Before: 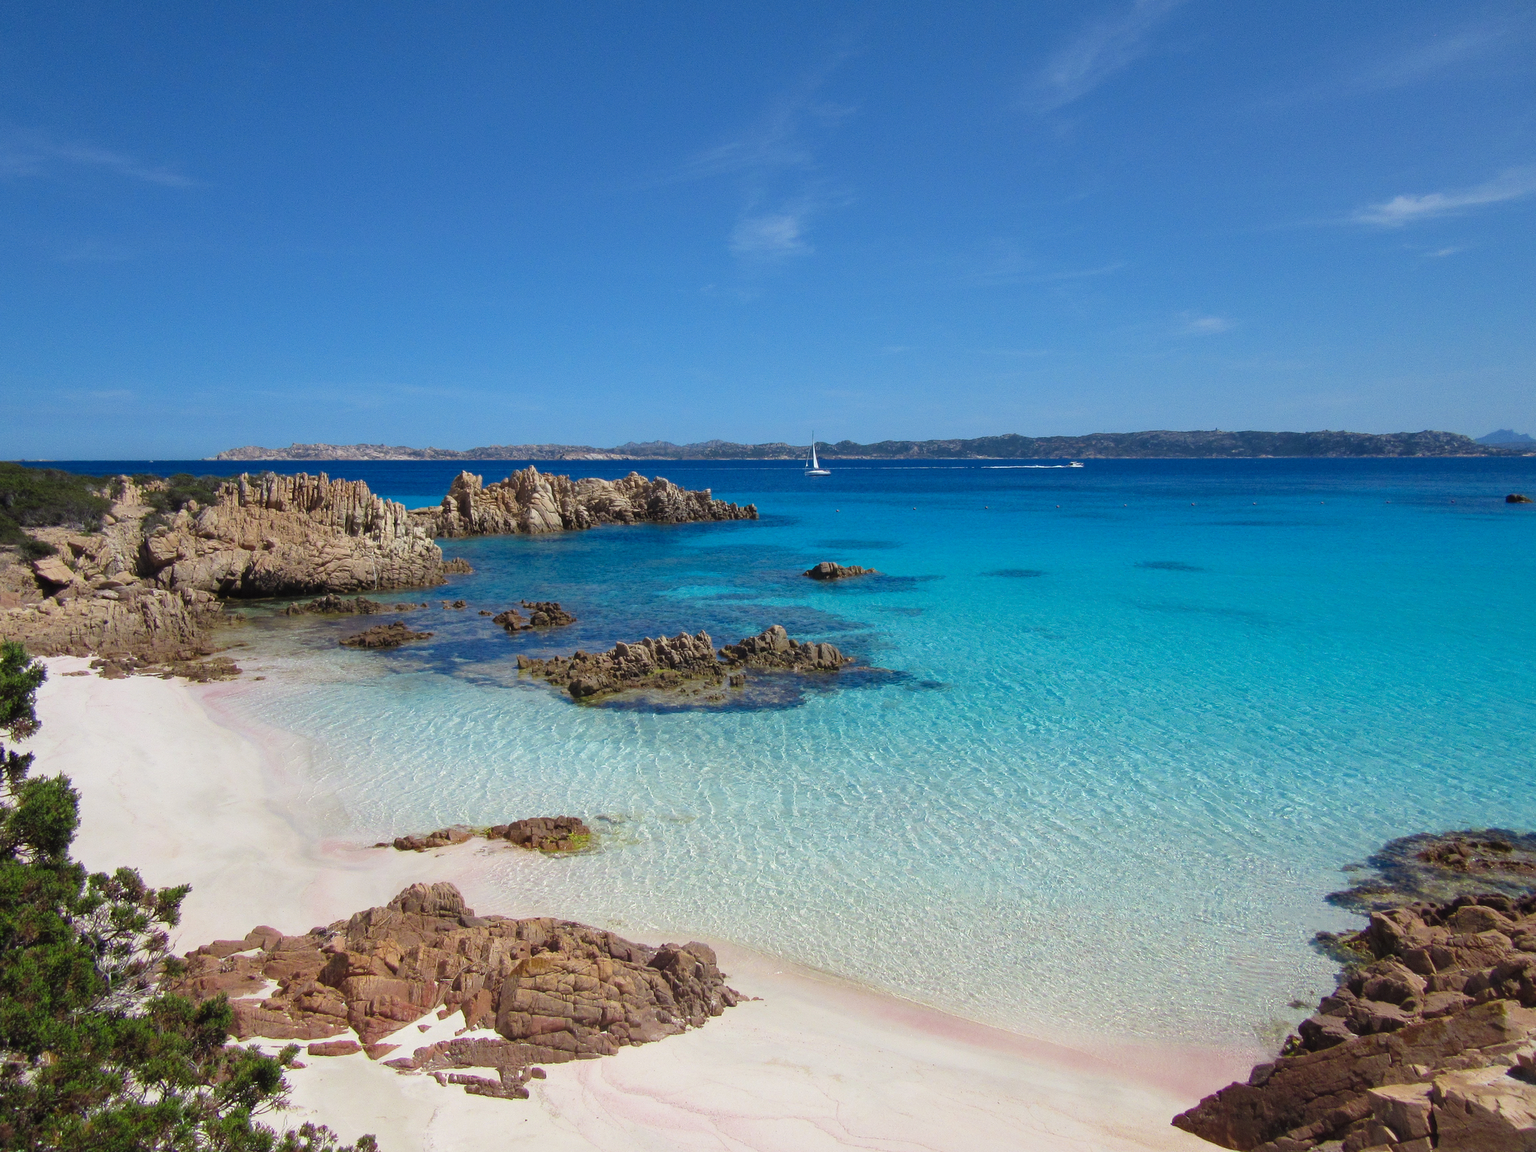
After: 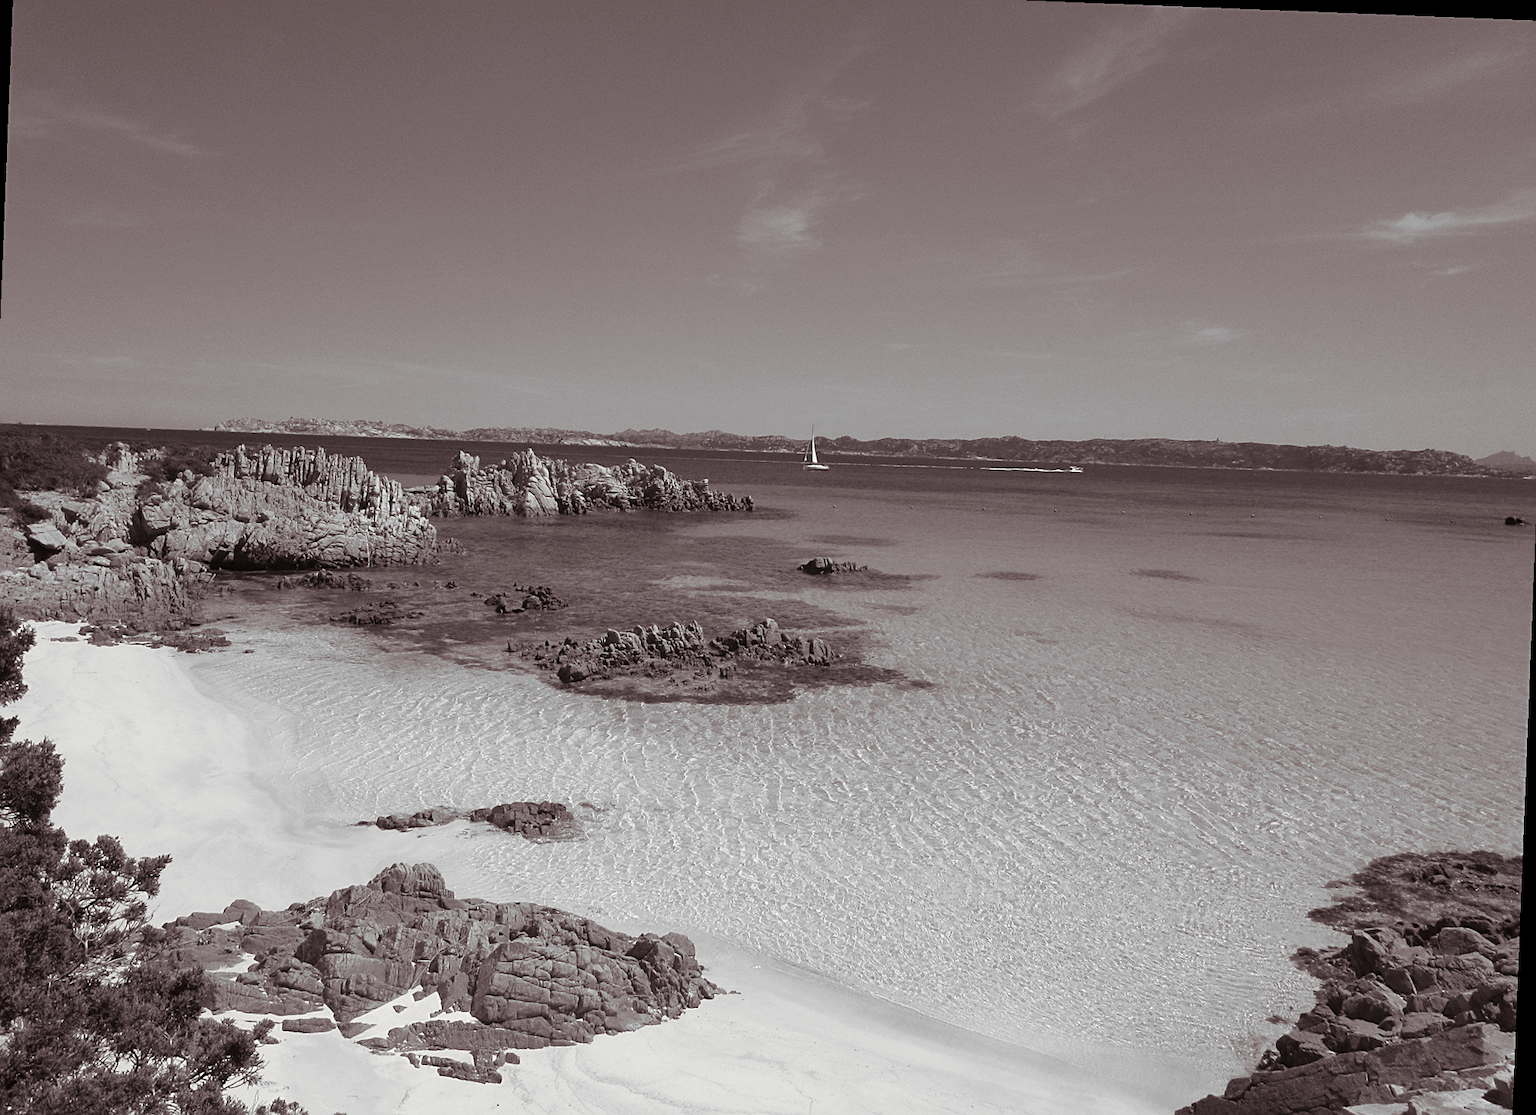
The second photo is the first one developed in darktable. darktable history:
crop: left 1.964%, top 3.251%, right 1.122%, bottom 4.933%
monochrome: a 2.21, b -1.33, size 2.2
sharpen: on, module defaults
split-toning: shadows › saturation 0.24, highlights › hue 54°, highlights › saturation 0.24
rotate and perspective: rotation 2.27°, automatic cropping off
